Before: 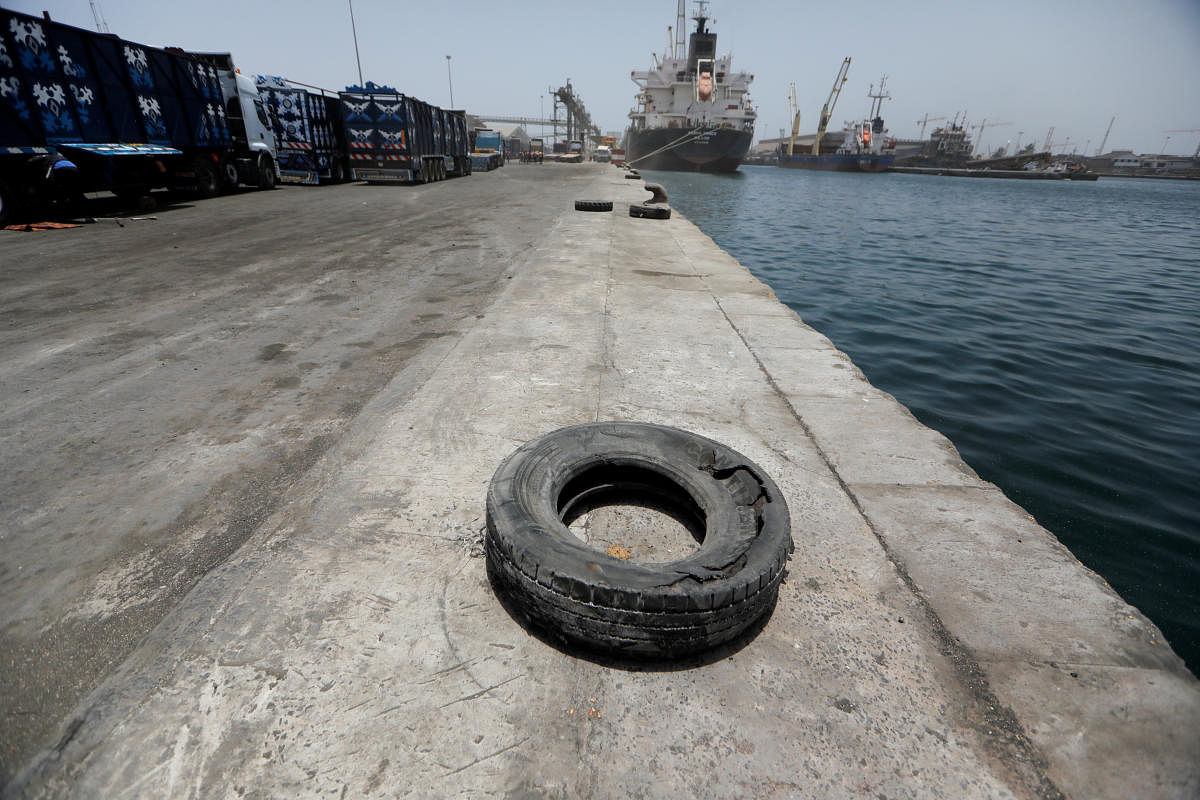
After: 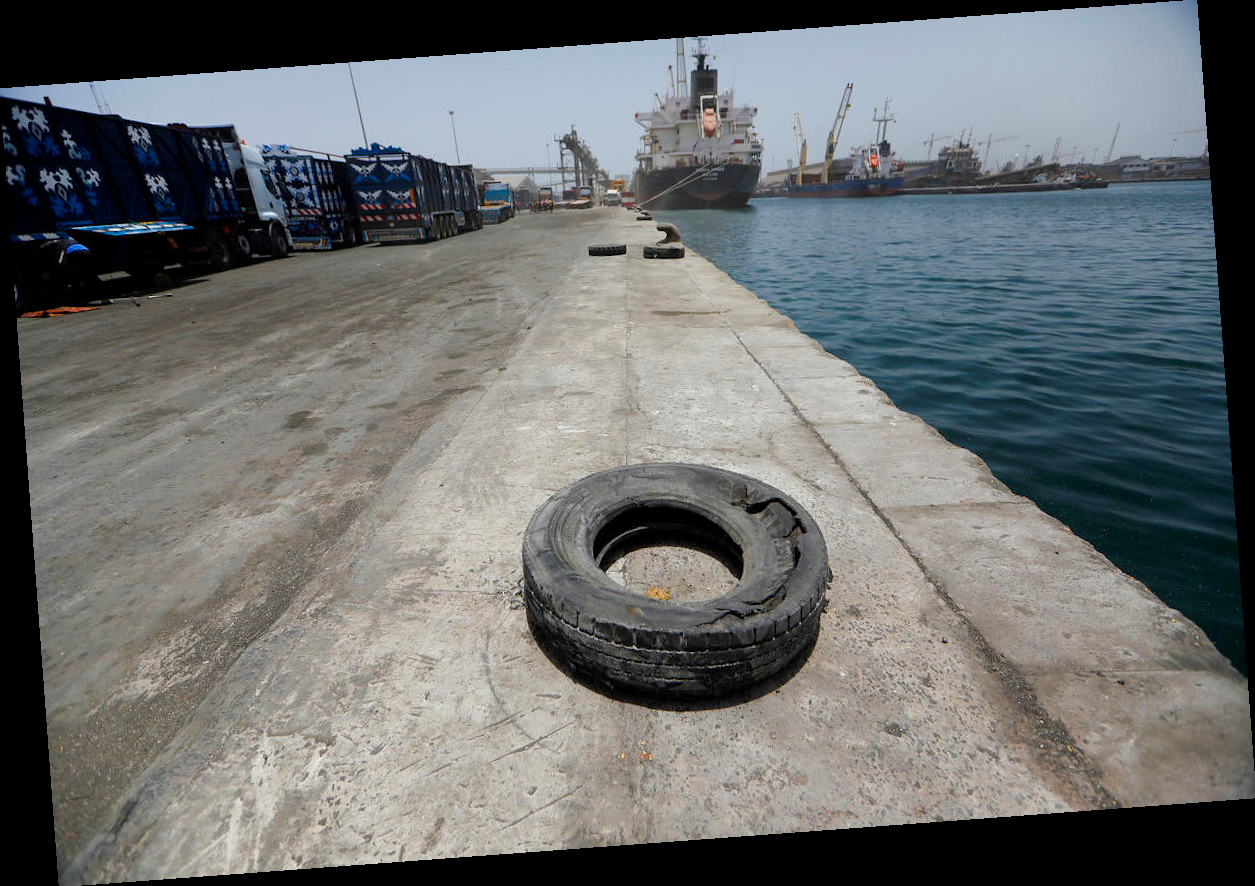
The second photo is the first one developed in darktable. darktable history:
rotate and perspective: rotation -4.25°, automatic cropping off
color balance rgb: perceptual saturation grading › global saturation 35%, perceptual saturation grading › highlights -30%, perceptual saturation grading › shadows 35%, perceptual brilliance grading › global brilliance 3%, perceptual brilliance grading › highlights -3%, perceptual brilliance grading › shadows 3%
